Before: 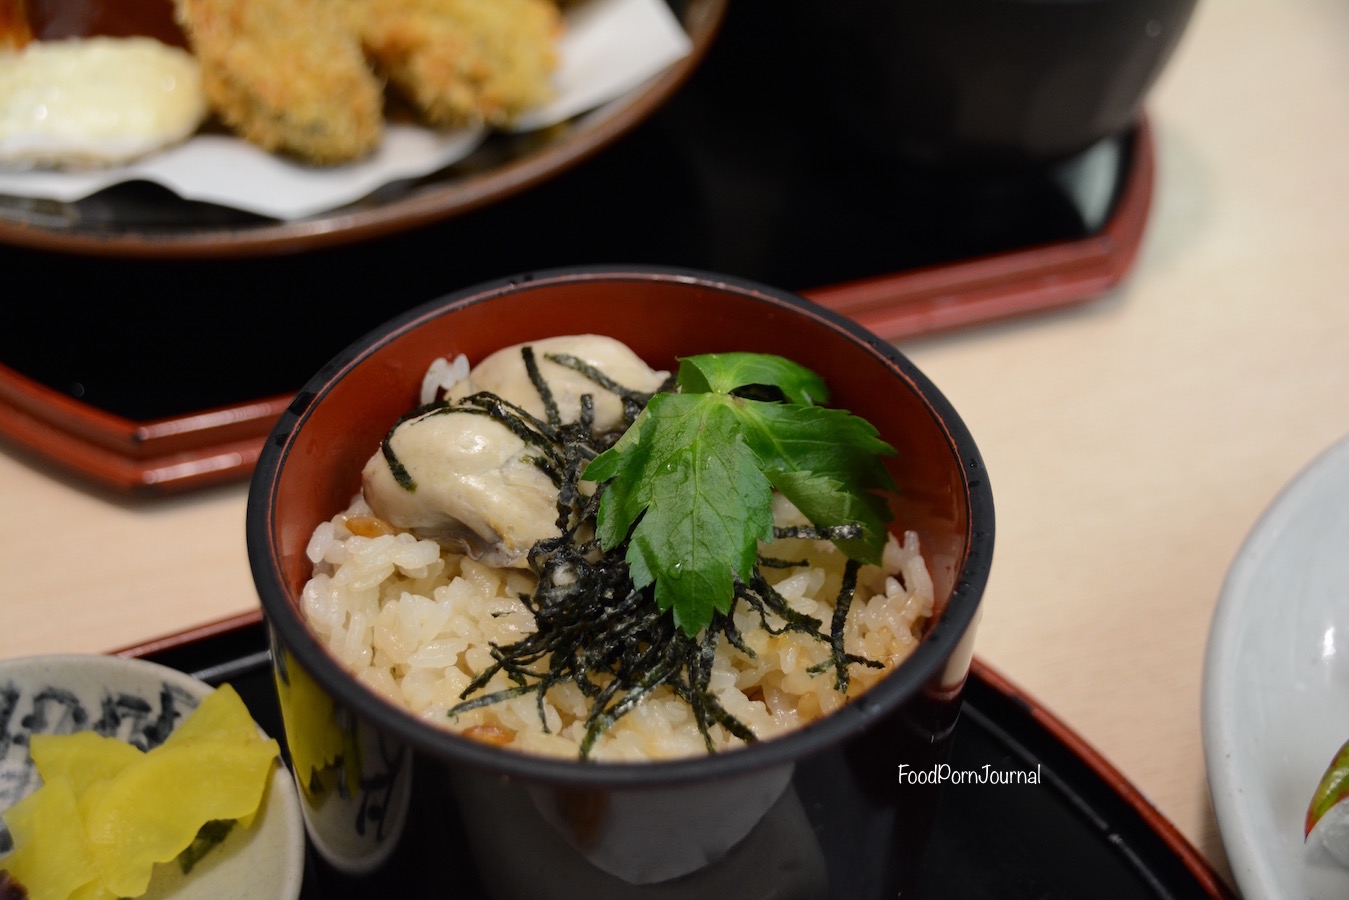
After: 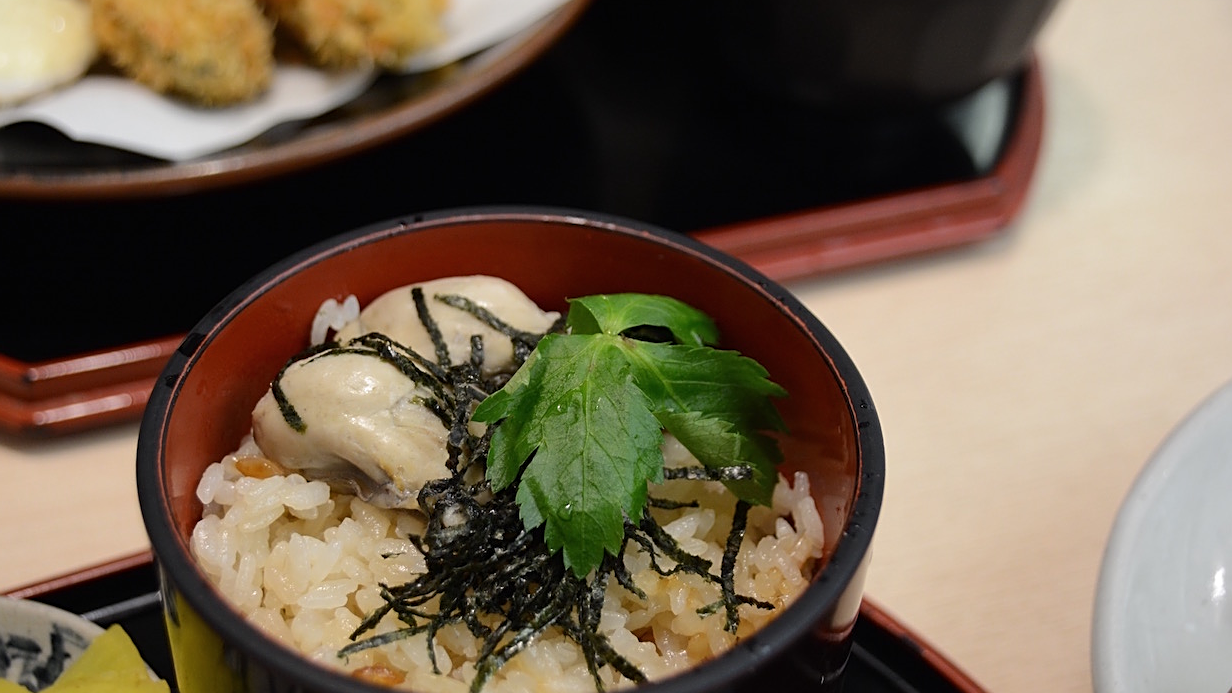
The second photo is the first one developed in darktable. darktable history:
exposure: black level correction 0, compensate exposure bias true, compensate highlight preservation false
color balance: input saturation 99%
sharpen: on, module defaults
tone equalizer: on, module defaults
crop: left 8.155%, top 6.611%, bottom 15.385%
rotate and perspective: automatic cropping original format, crop left 0, crop top 0
